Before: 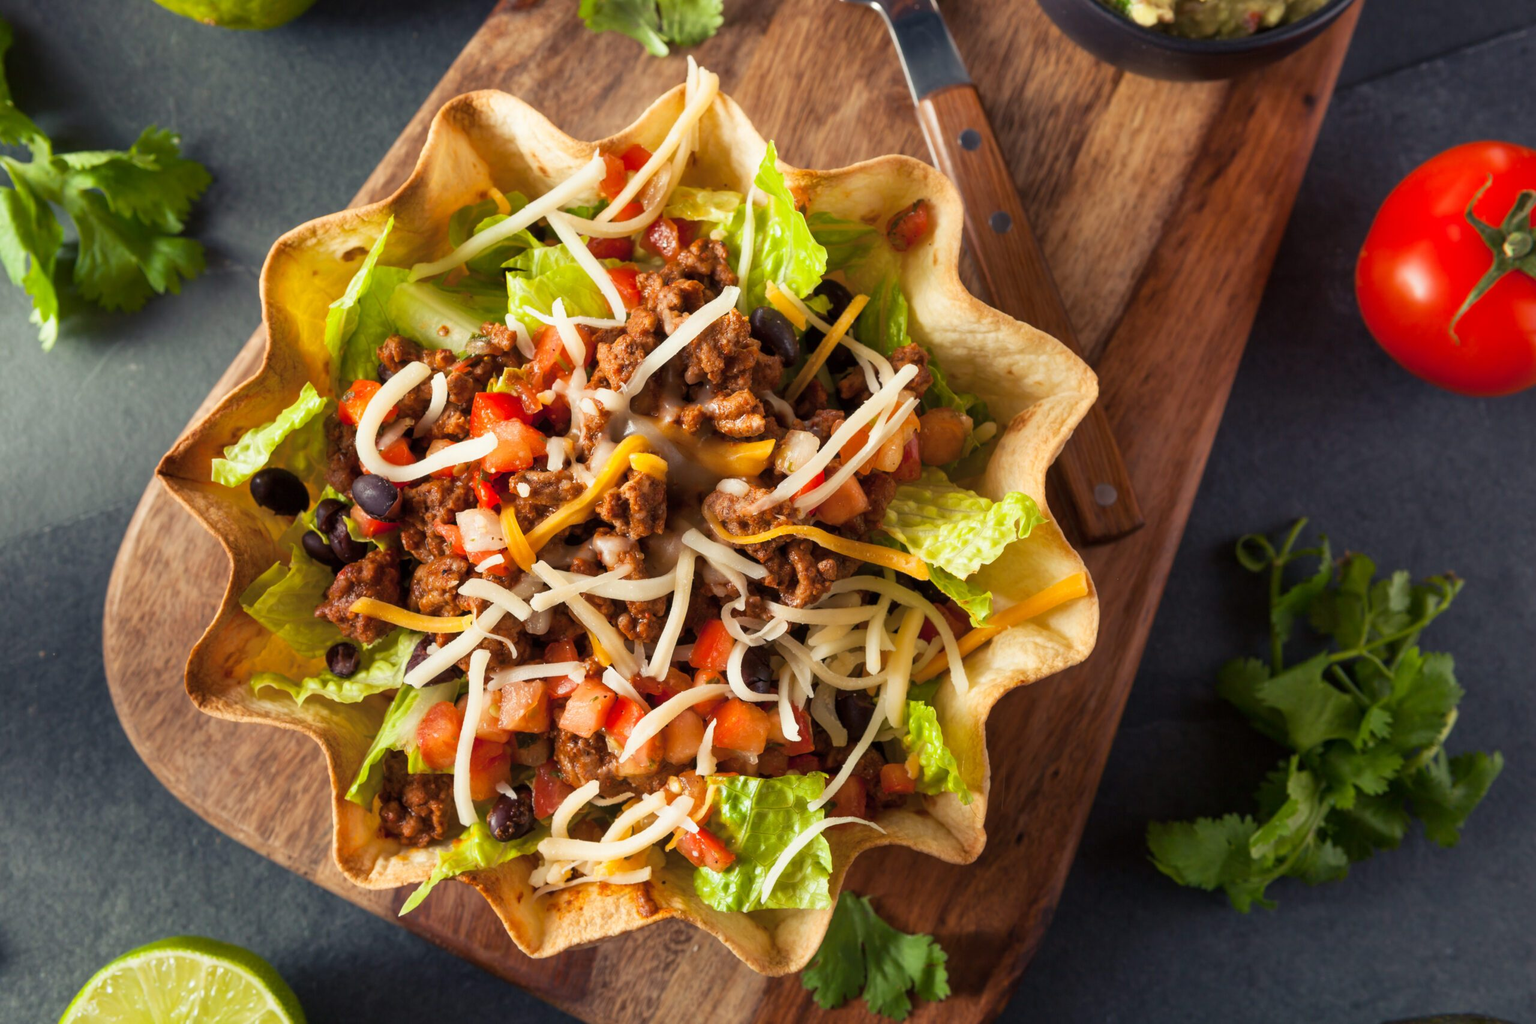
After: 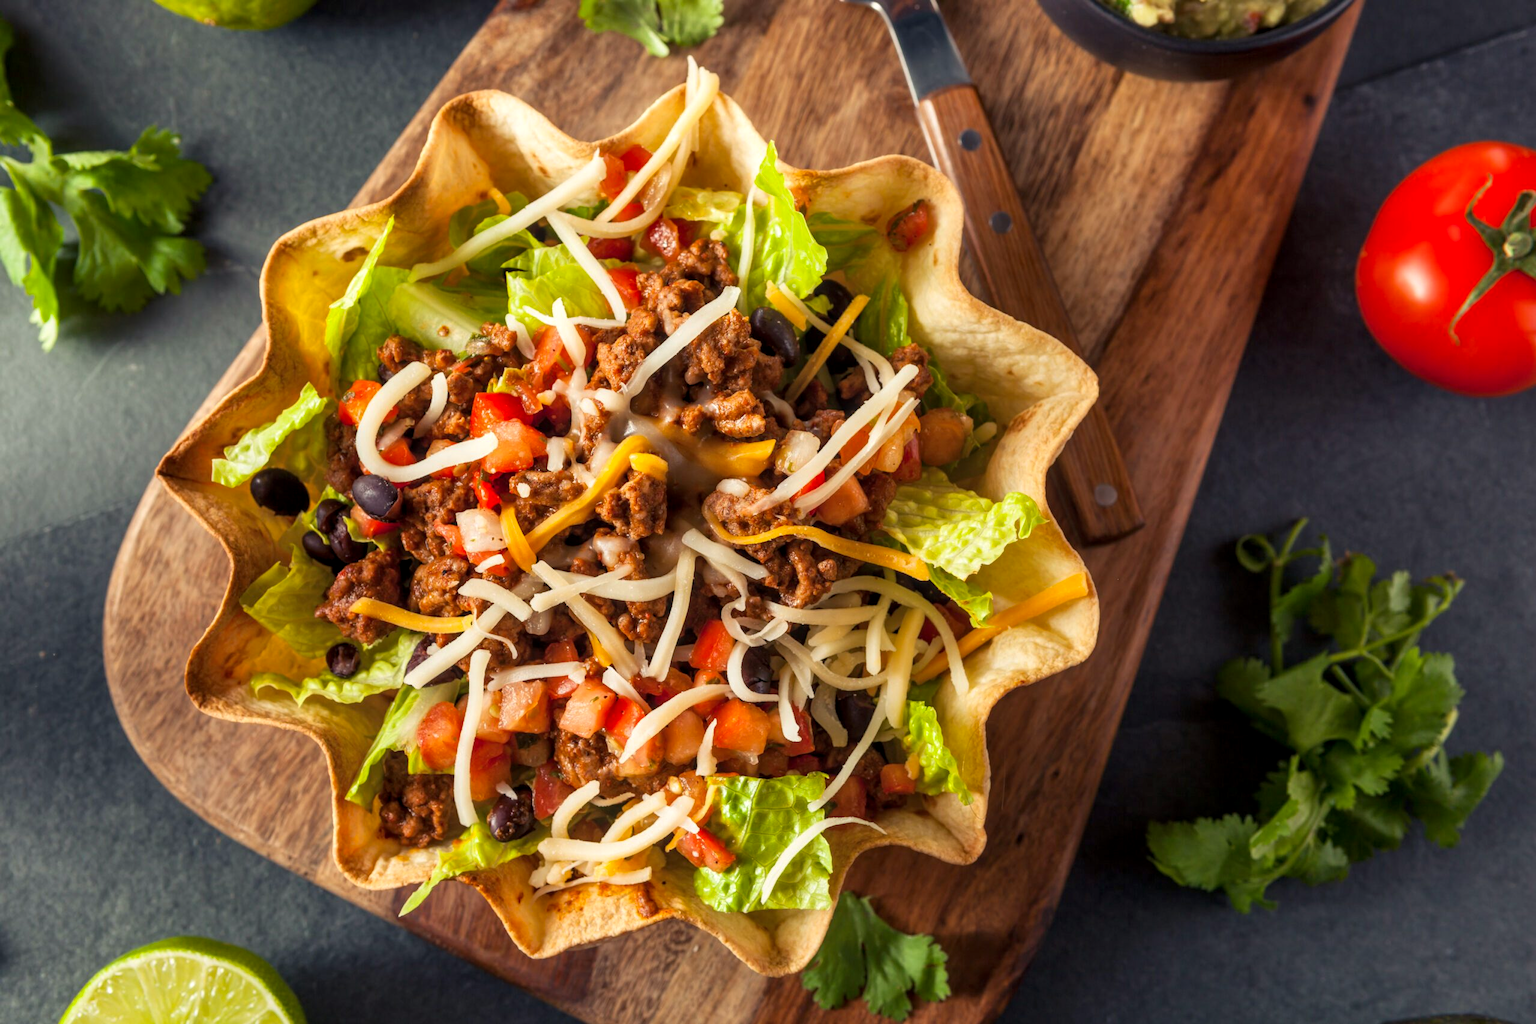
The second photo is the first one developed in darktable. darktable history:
local contrast: on, module defaults
color correction: highlights a* 0.816, highlights b* 2.78, saturation 1.1
contrast brightness saturation: saturation -0.05
